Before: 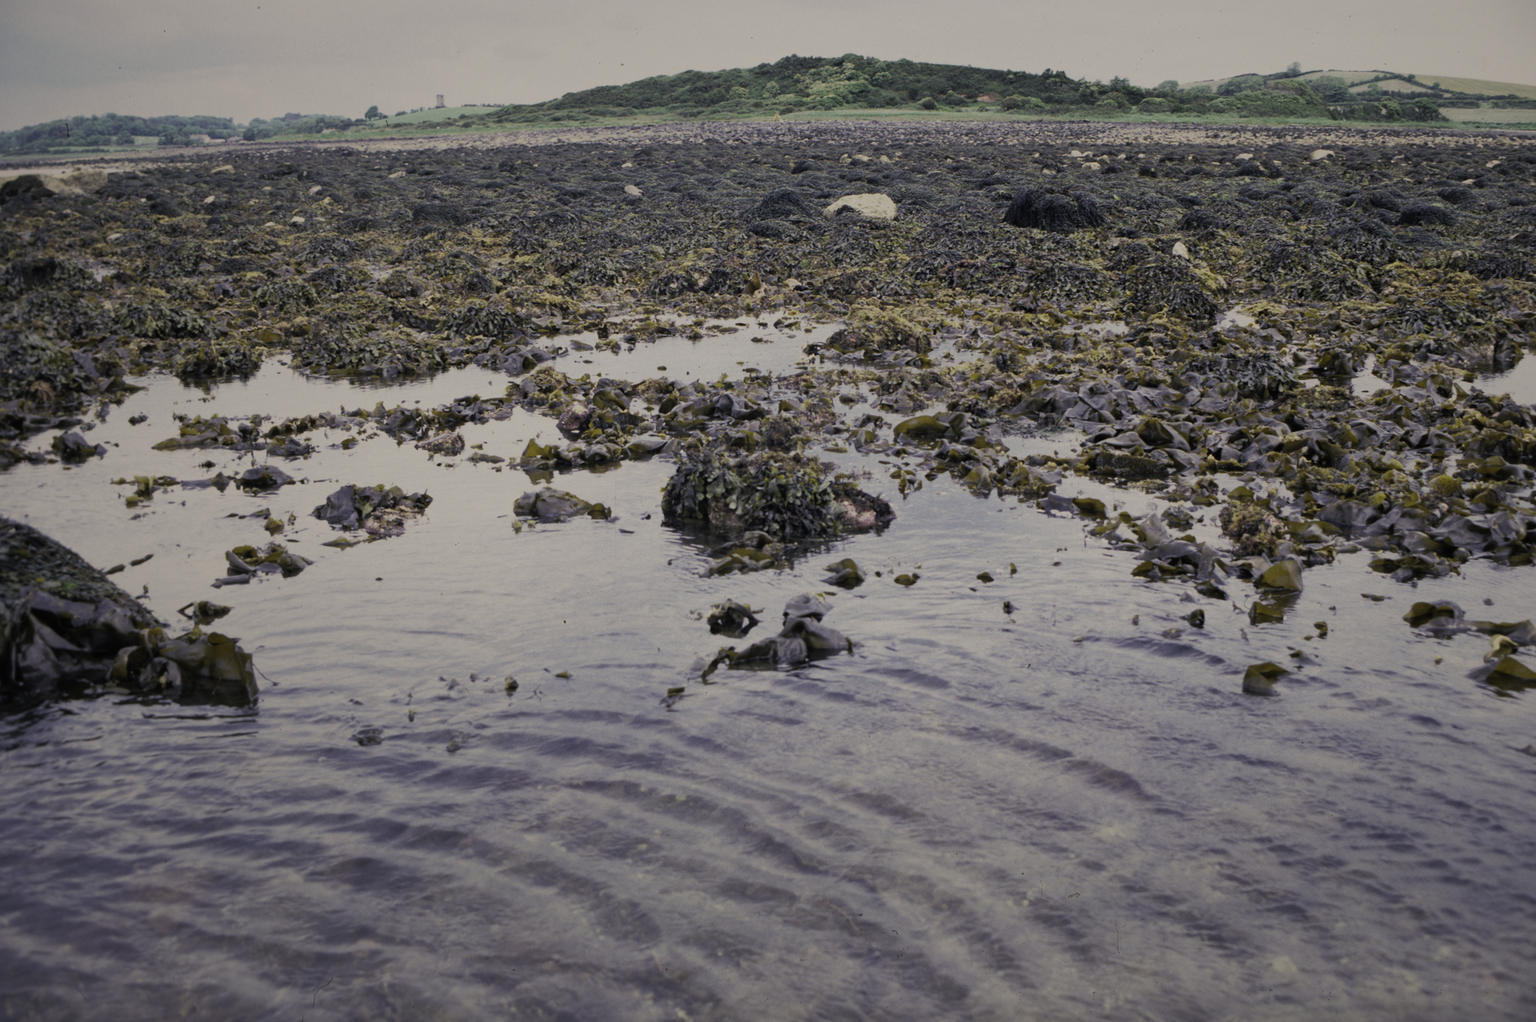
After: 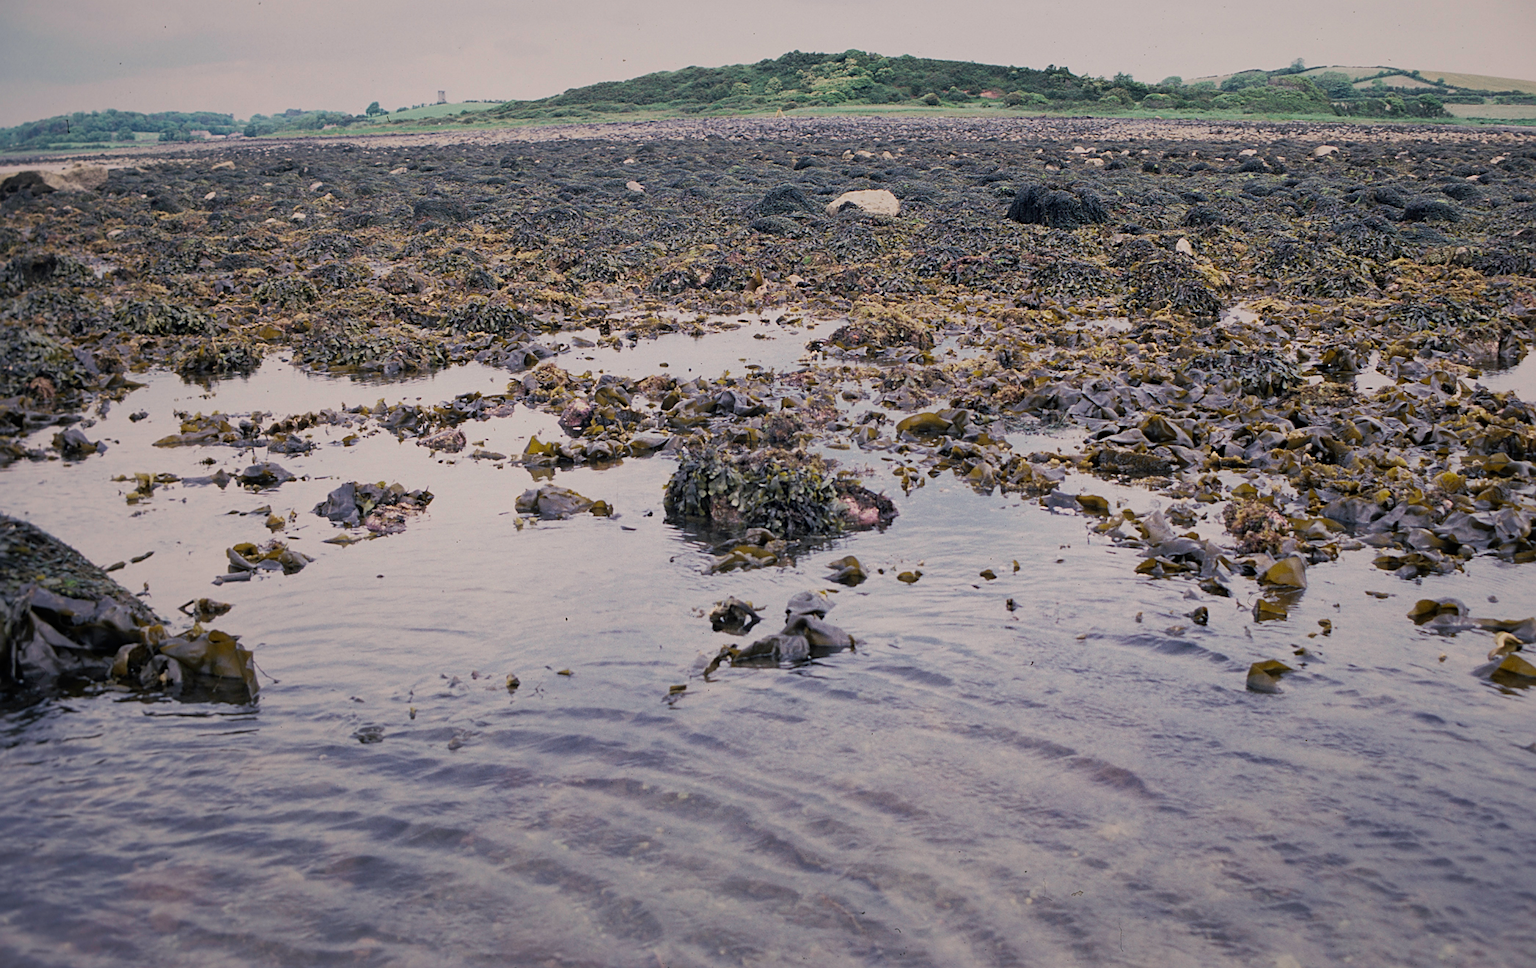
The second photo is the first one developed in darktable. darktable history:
white balance: red 1.004, blue 1.024
sharpen: on, module defaults
crop: top 0.448%, right 0.264%, bottom 5.045%
